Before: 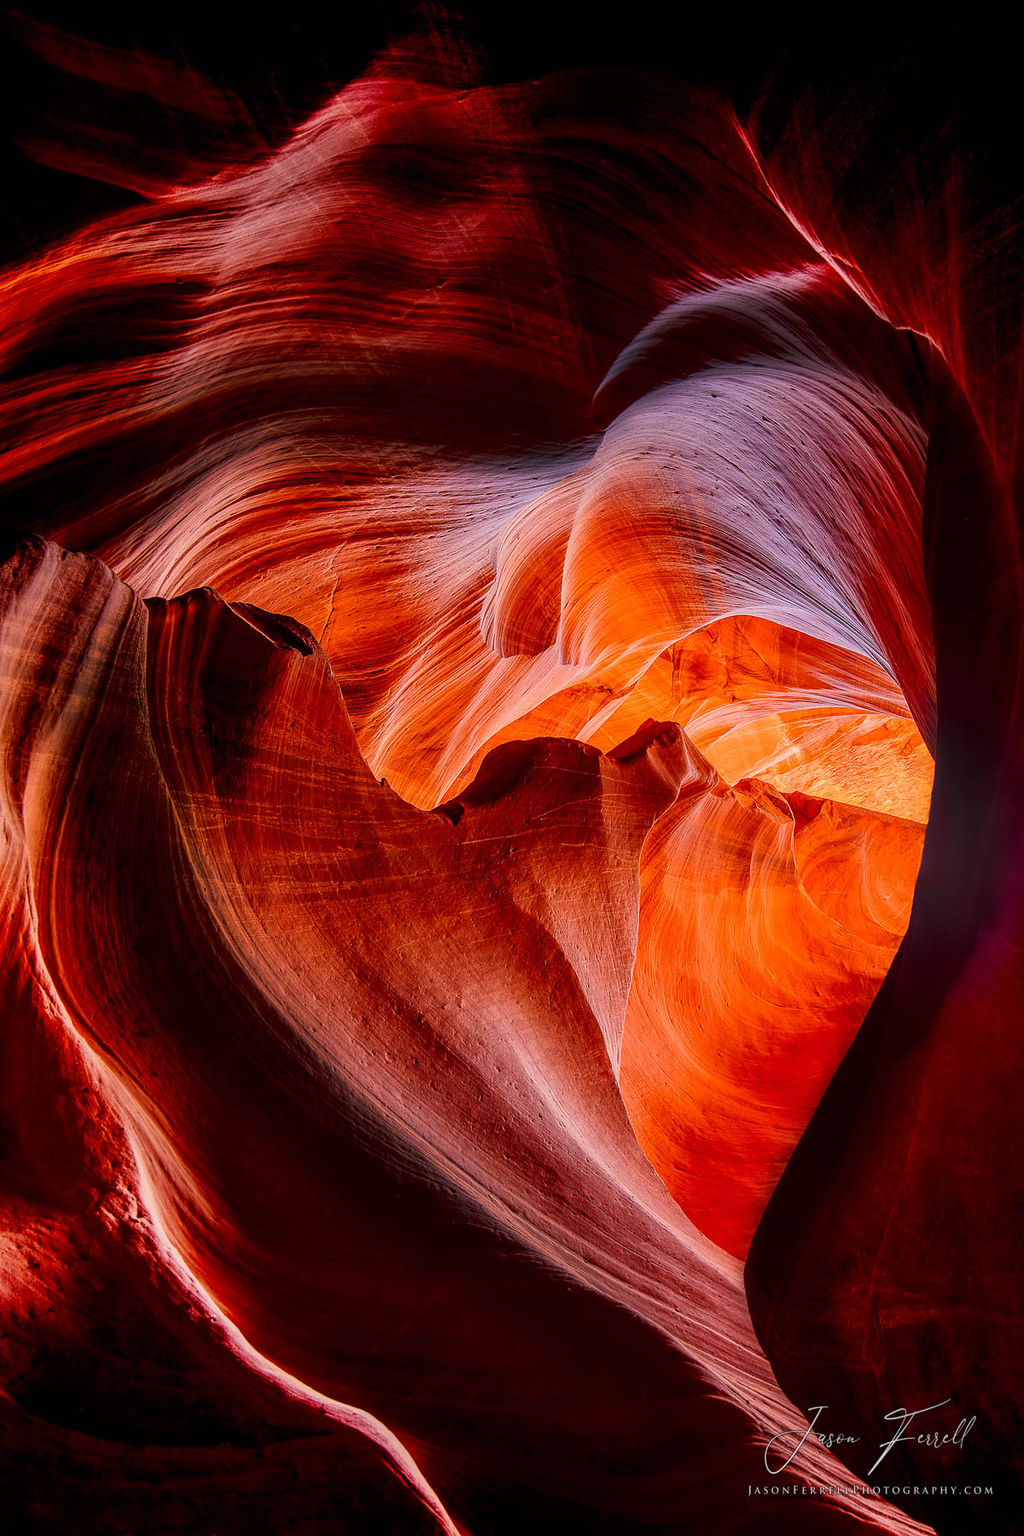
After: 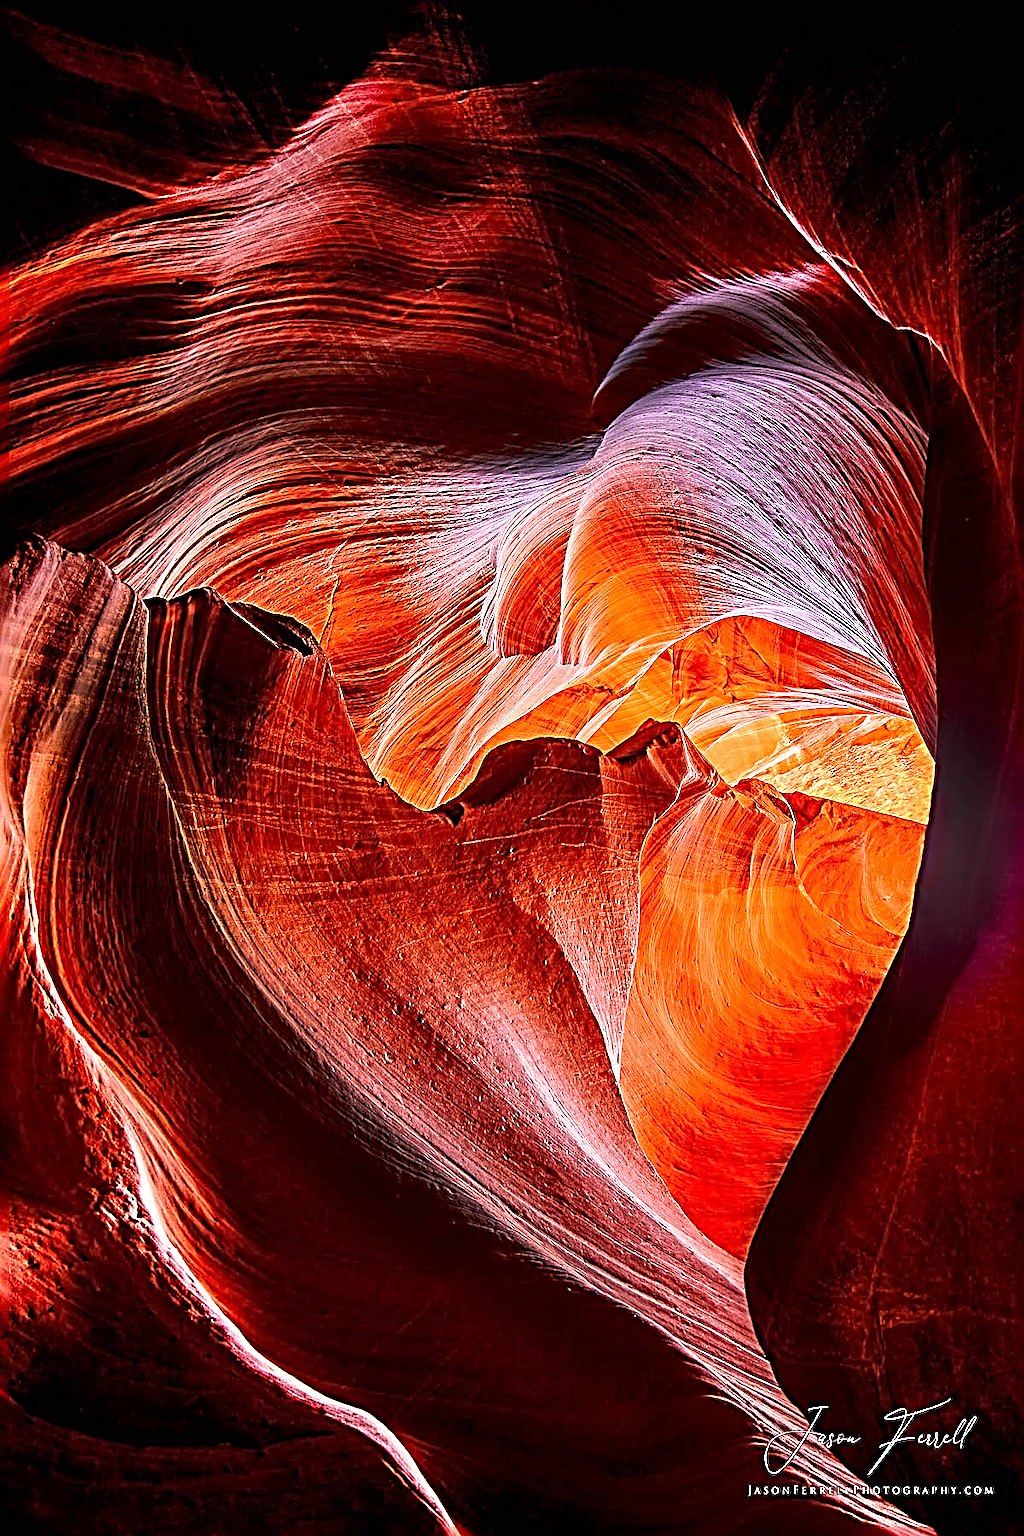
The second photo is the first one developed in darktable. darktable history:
sharpen: radius 4.001, amount 2
exposure: exposure 0.648 EV, compensate highlight preservation false
white balance: red 0.984, blue 1.059
